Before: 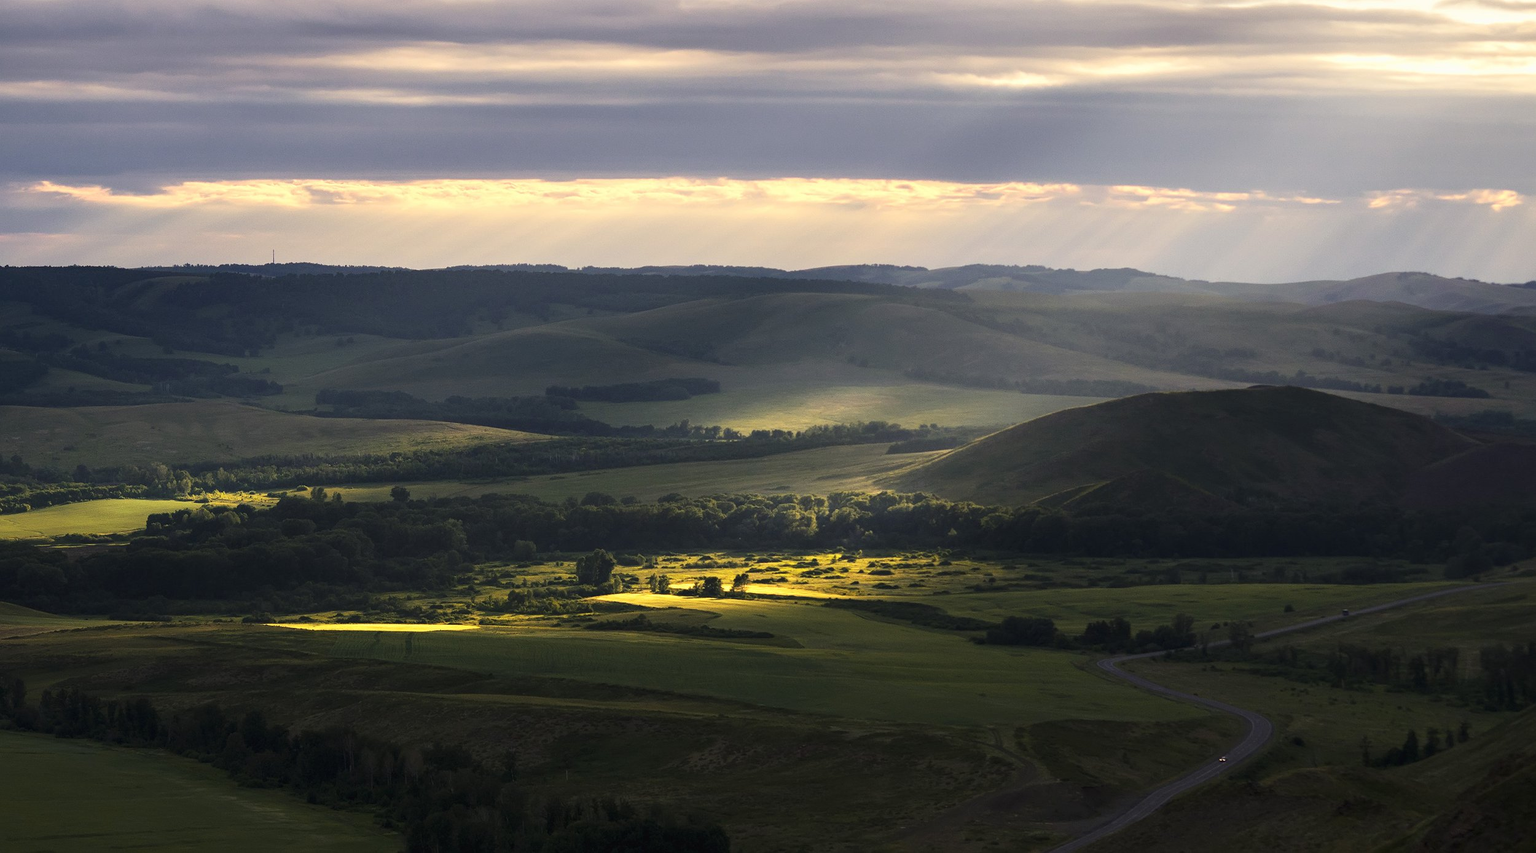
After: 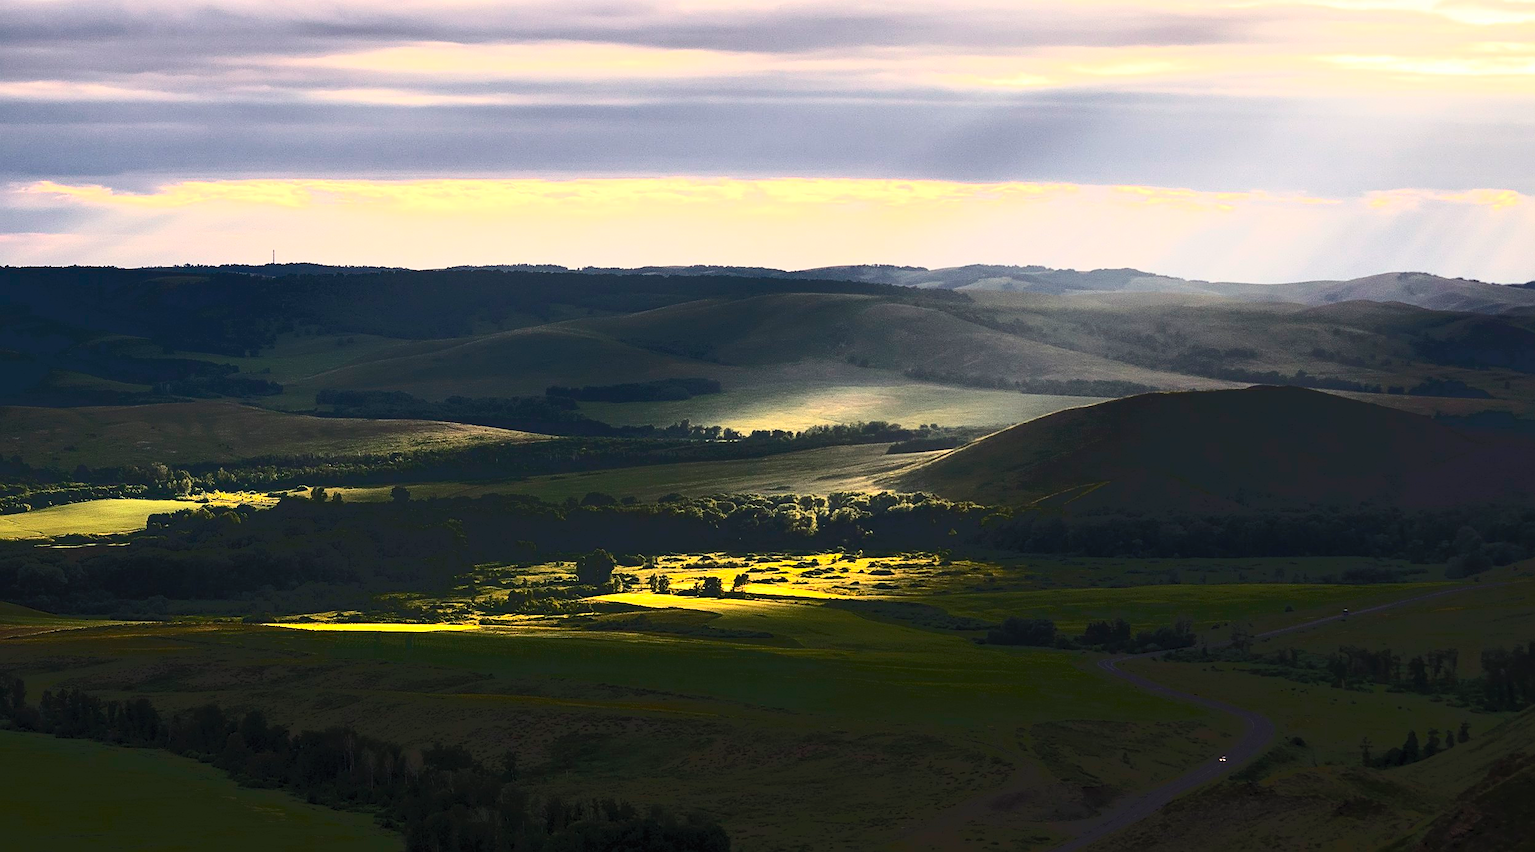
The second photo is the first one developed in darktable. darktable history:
sharpen: on, module defaults
contrast brightness saturation: contrast 0.115, brightness -0.123, saturation 0.198
tone curve: curves: ch0 [(0, 0) (0.003, 0.037) (0.011, 0.061) (0.025, 0.104) (0.044, 0.145) (0.069, 0.145) (0.1, 0.127) (0.136, 0.175) (0.177, 0.207) (0.224, 0.252) (0.277, 0.341) (0.335, 0.446) (0.399, 0.554) (0.468, 0.658) (0.543, 0.757) (0.623, 0.843) (0.709, 0.919) (0.801, 0.958) (0.898, 0.975) (1, 1)], color space Lab, independent channels, preserve colors none
